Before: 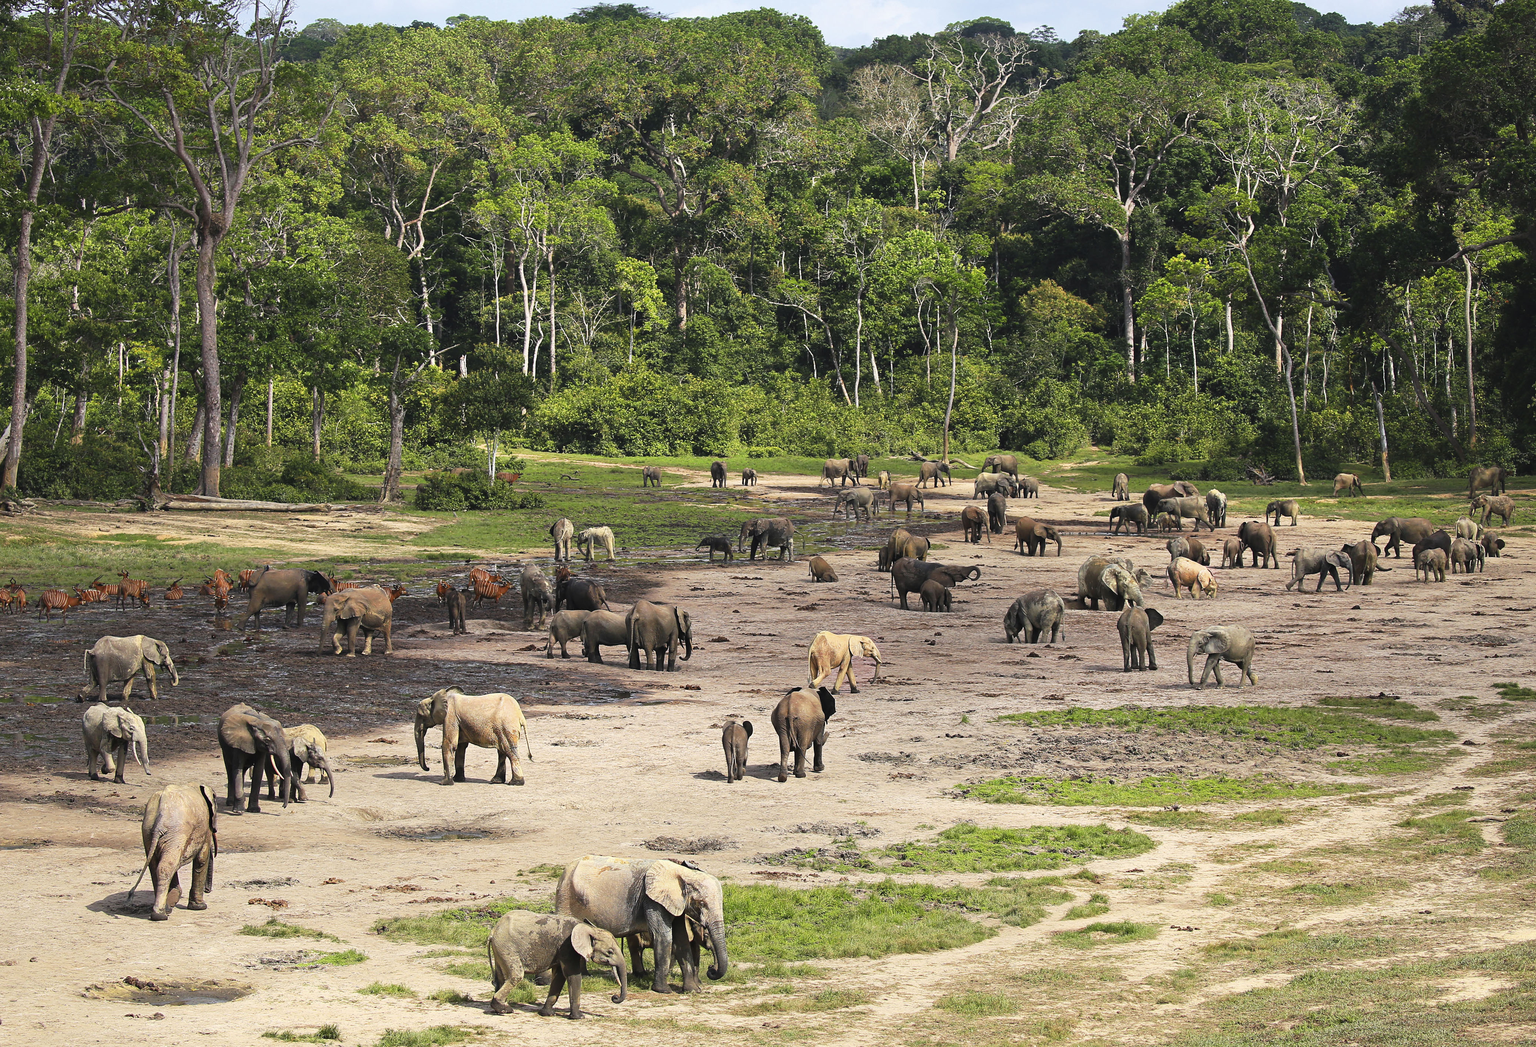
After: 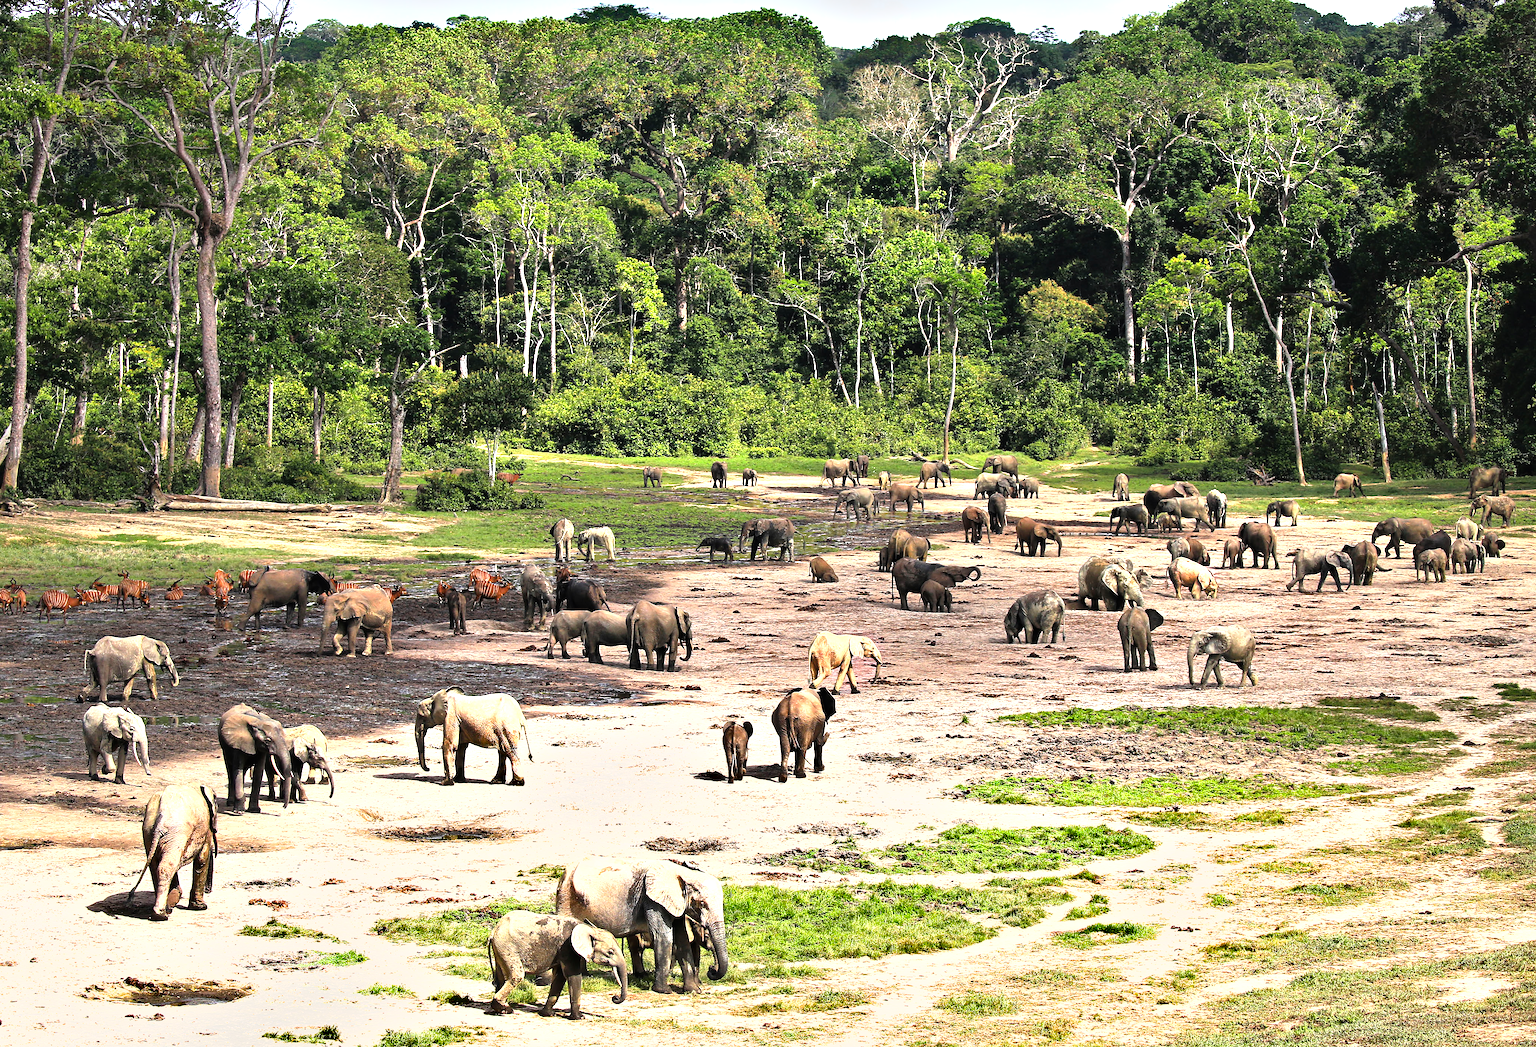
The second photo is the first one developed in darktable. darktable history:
shadows and highlights: soften with gaussian
tone equalizer: -8 EV -1.09 EV, -7 EV -0.987 EV, -6 EV -0.832 EV, -5 EV -0.612 EV, -3 EV 0.57 EV, -2 EV 0.856 EV, -1 EV 1 EV, +0 EV 1.06 EV
